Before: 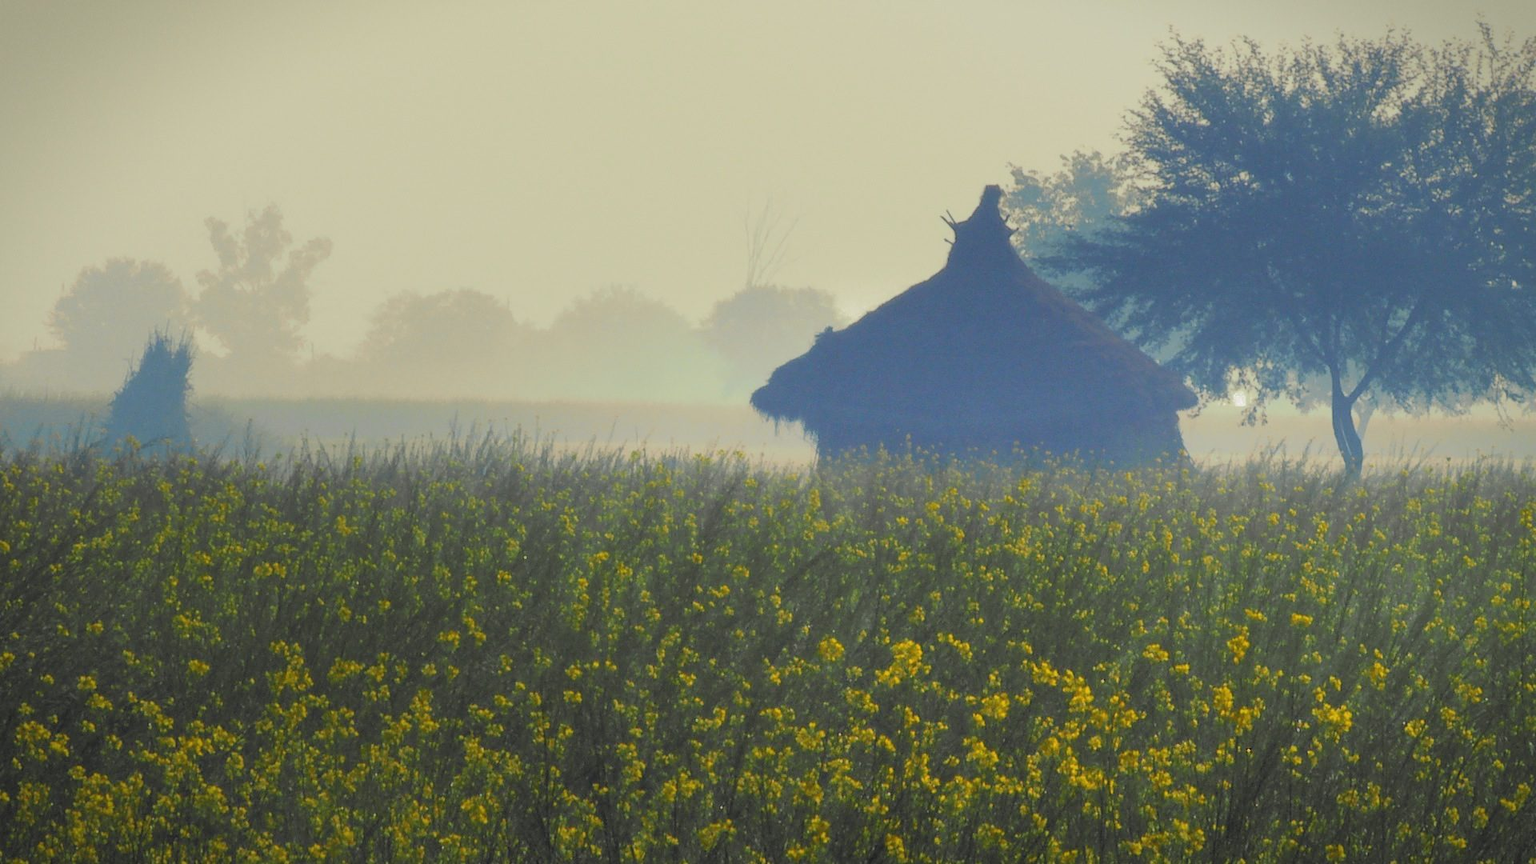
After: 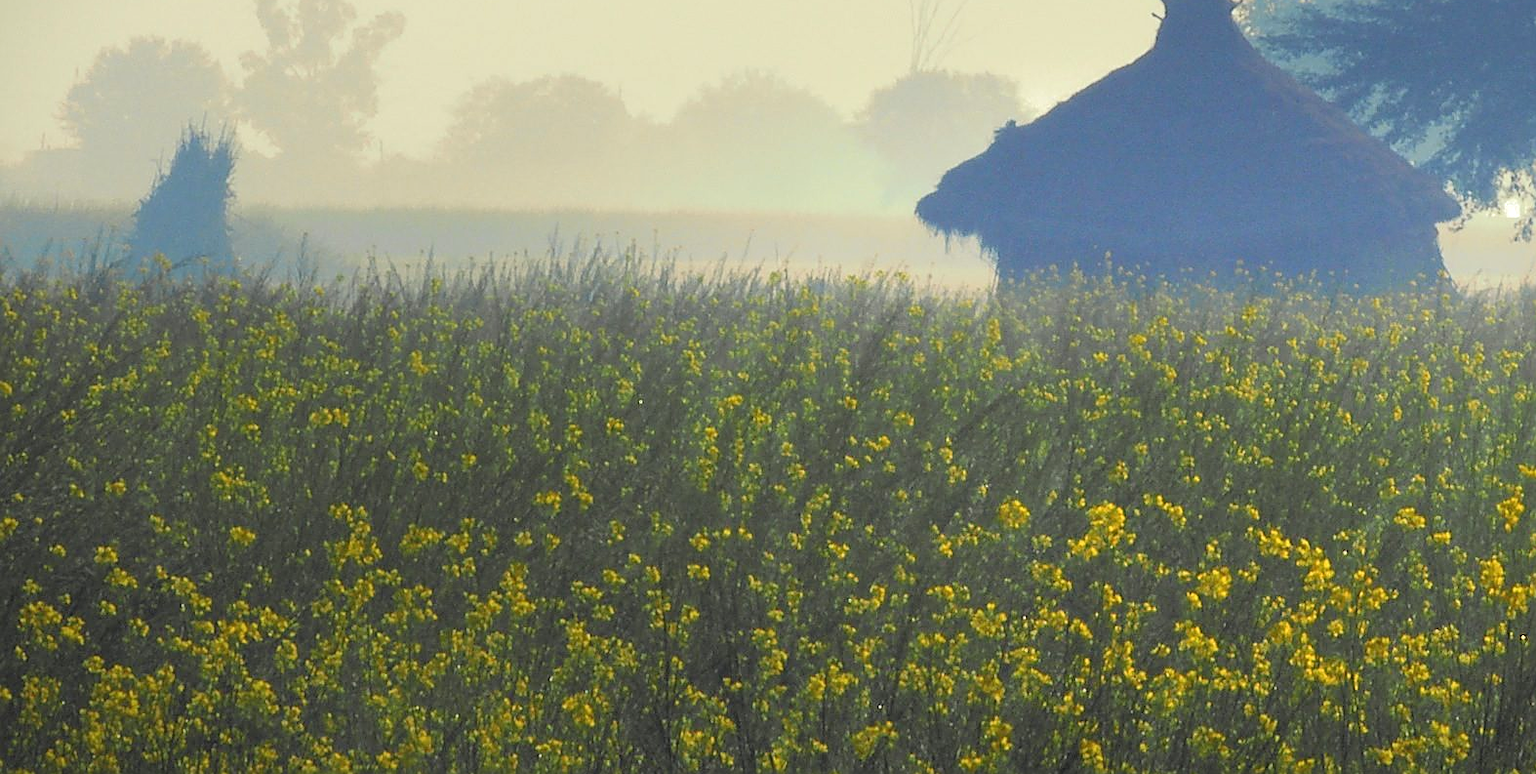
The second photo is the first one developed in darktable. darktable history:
crop: top 26.418%, right 17.972%
exposure: black level correction 0, exposure 0.393 EV, compensate highlight preservation false
sharpen: on, module defaults
